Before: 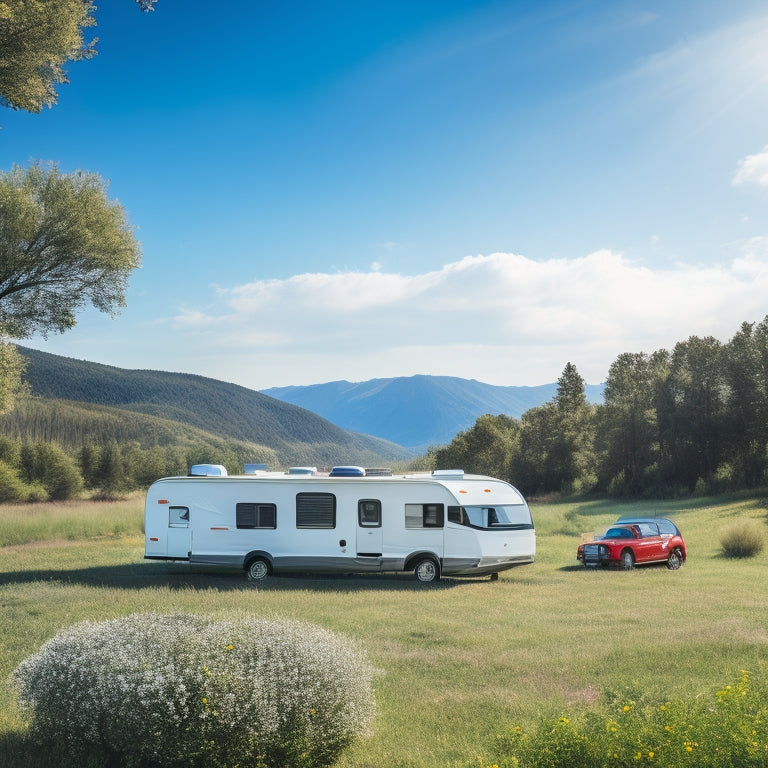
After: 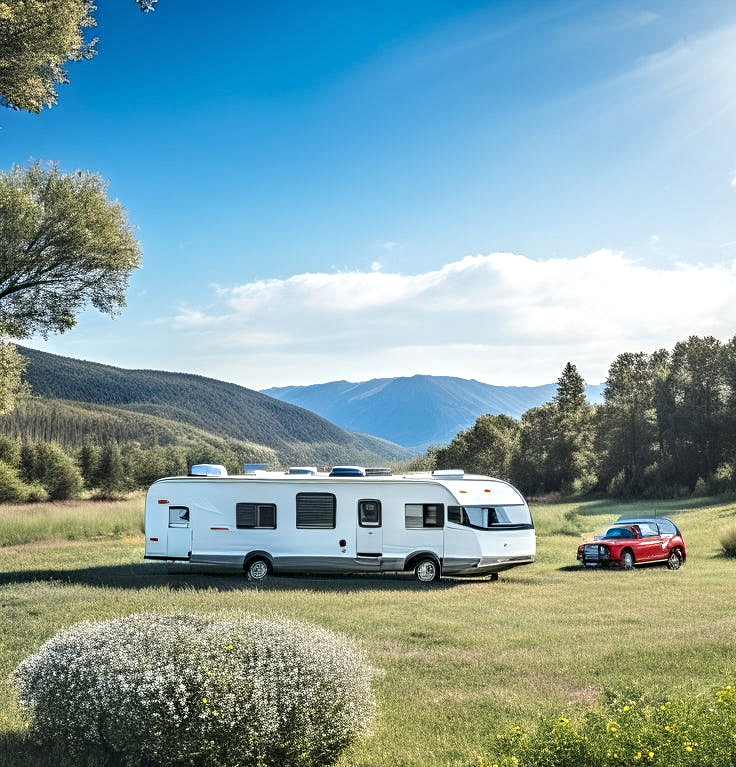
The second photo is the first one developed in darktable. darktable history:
exposure: exposure 0.161 EV, compensate highlight preservation false
contrast equalizer: octaves 7, y [[0.5, 0.542, 0.583, 0.625, 0.667, 0.708], [0.5 ×6], [0.5 ×6], [0 ×6], [0 ×6]]
crop: right 4.126%, bottom 0.031%
color calibration: illuminant same as pipeline (D50), x 0.346, y 0.359, temperature 5002.42 K
